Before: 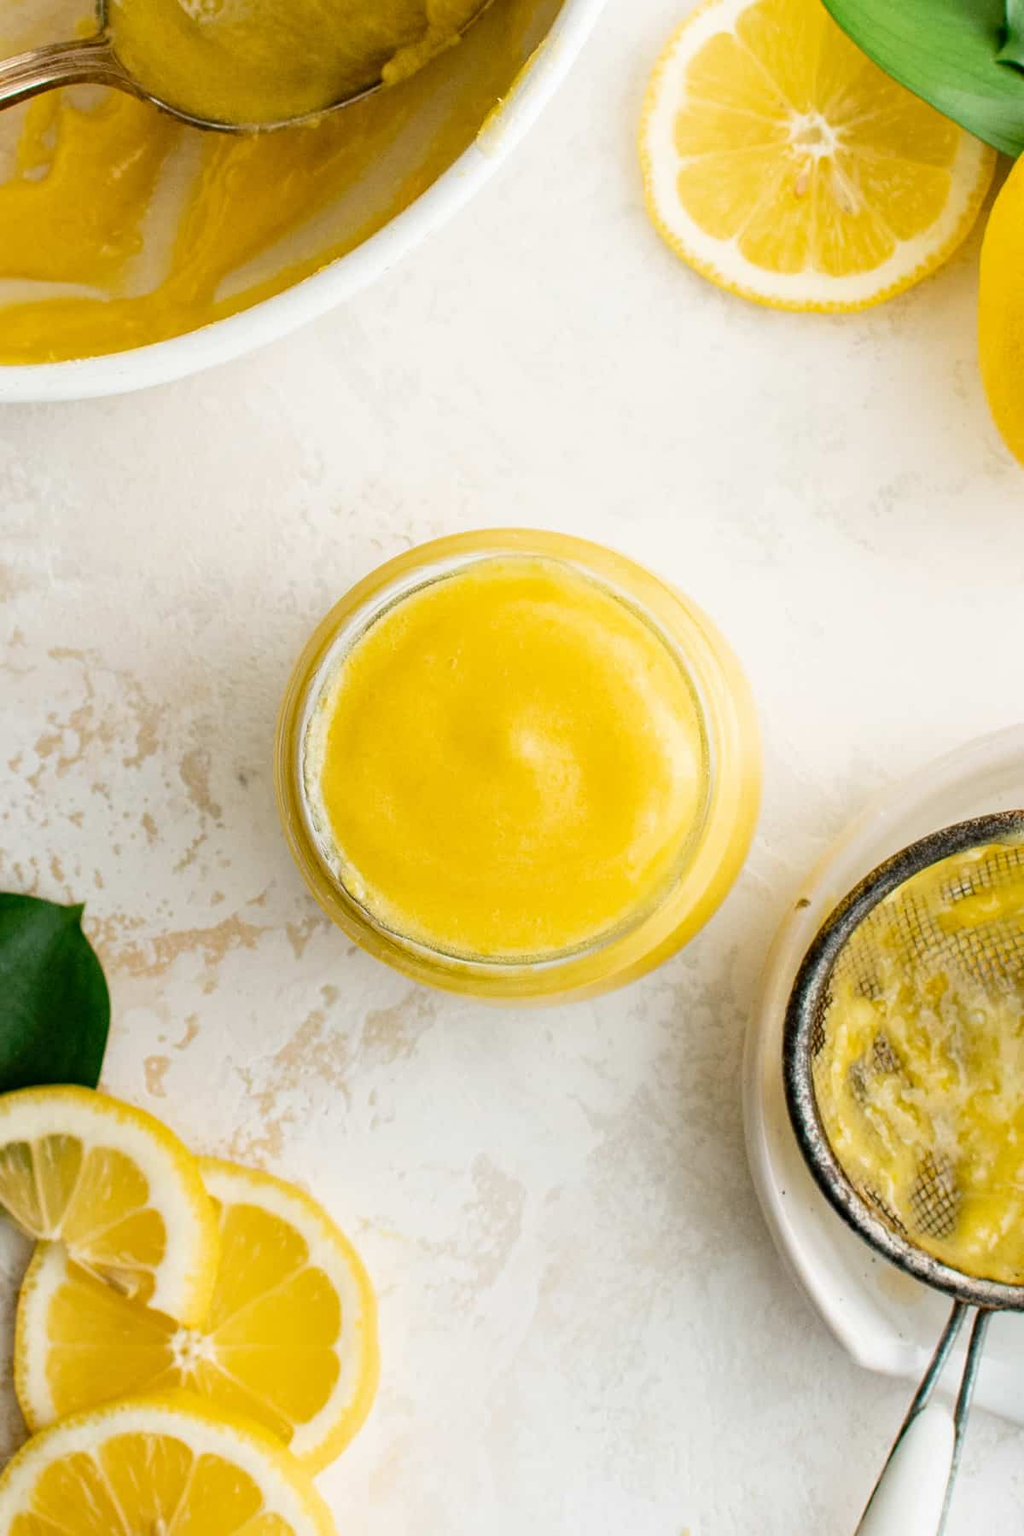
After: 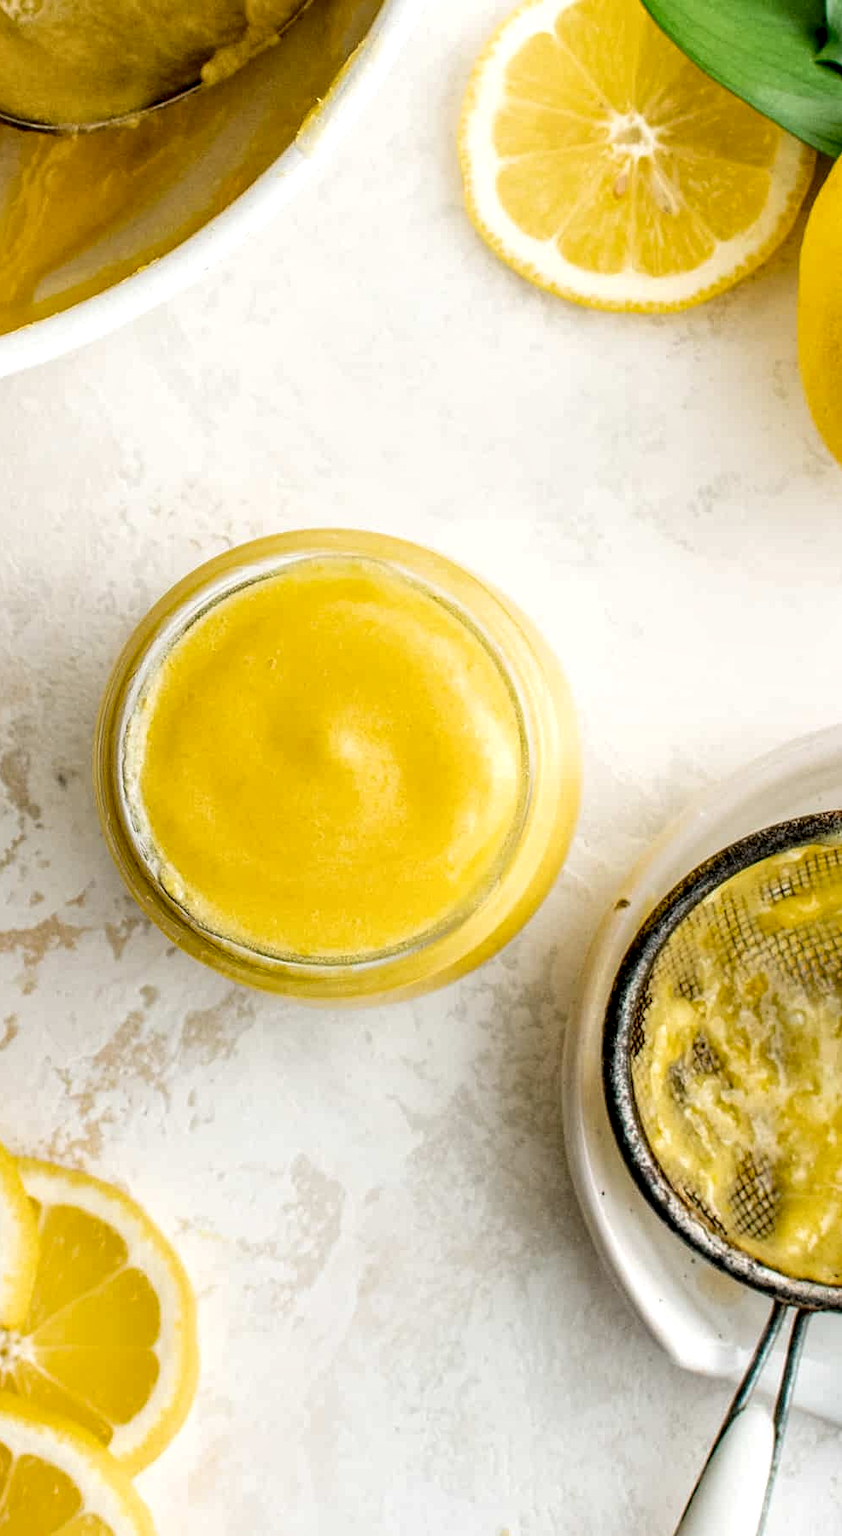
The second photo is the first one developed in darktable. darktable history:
crop: left 17.704%, bottom 0.048%
local contrast: highlights 60%, shadows 64%, detail 160%
